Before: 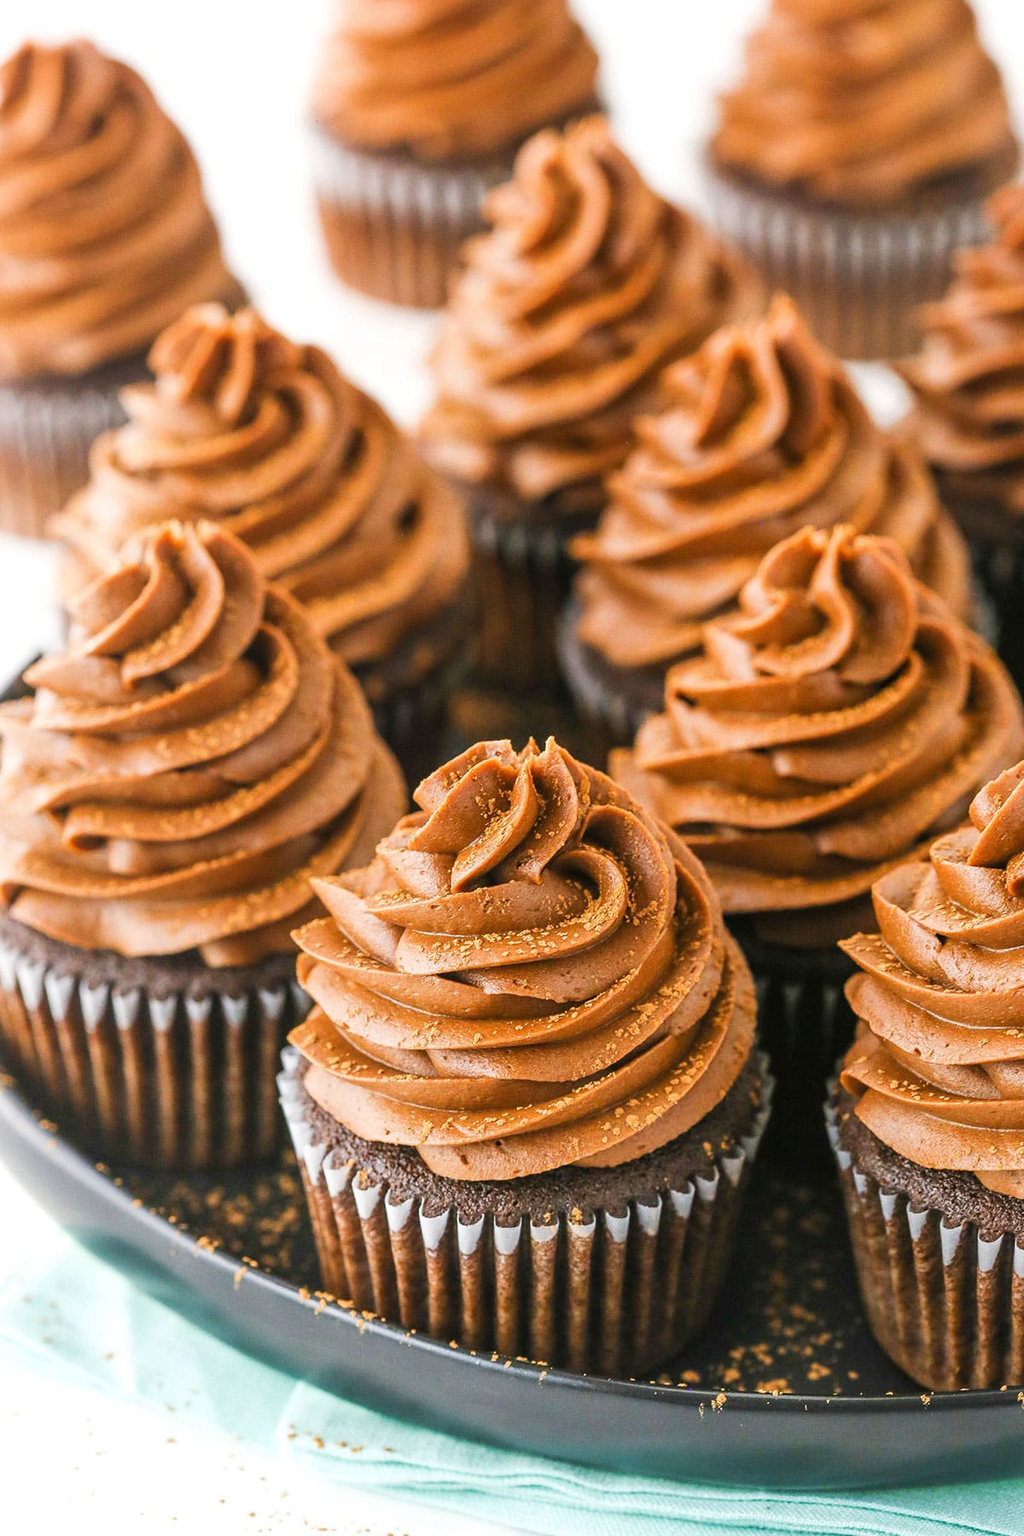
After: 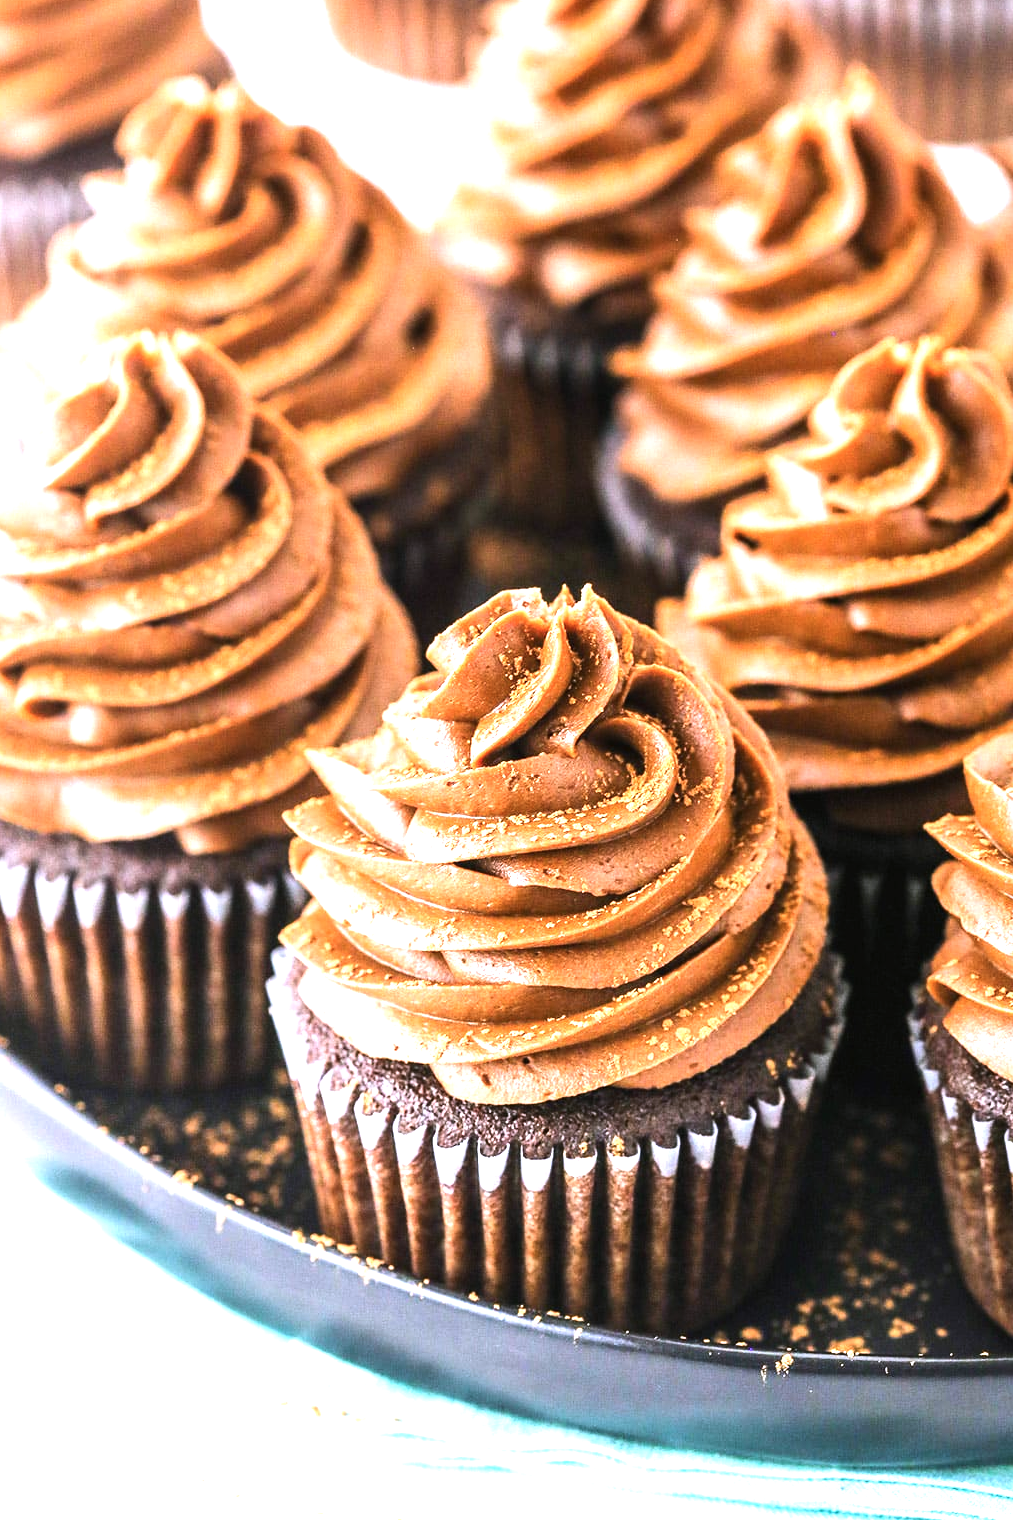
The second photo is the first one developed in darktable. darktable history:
color calibration: illuminant as shot in camera, x 0.363, y 0.385, temperature 4528.04 K
crop and rotate: left 4.842%, top 15.51%, right 10.668%
tone equalizer: -8 EV -0.75 EV, -7 EV -0.7 EV, -6 EV -0.6 EV, -5 EV -0.4 EV, -3 EV 0.4 EV, -2 EV 0.6 EV, -1 EV 0.7 EV, +0 EV 0.75 EV, edges refinement/feathering 500, mask exposure compensation -1.57 EV, preserve details no
exposure: black level correction 0, exposure 0.5 EV, compensate highlight preservation false
